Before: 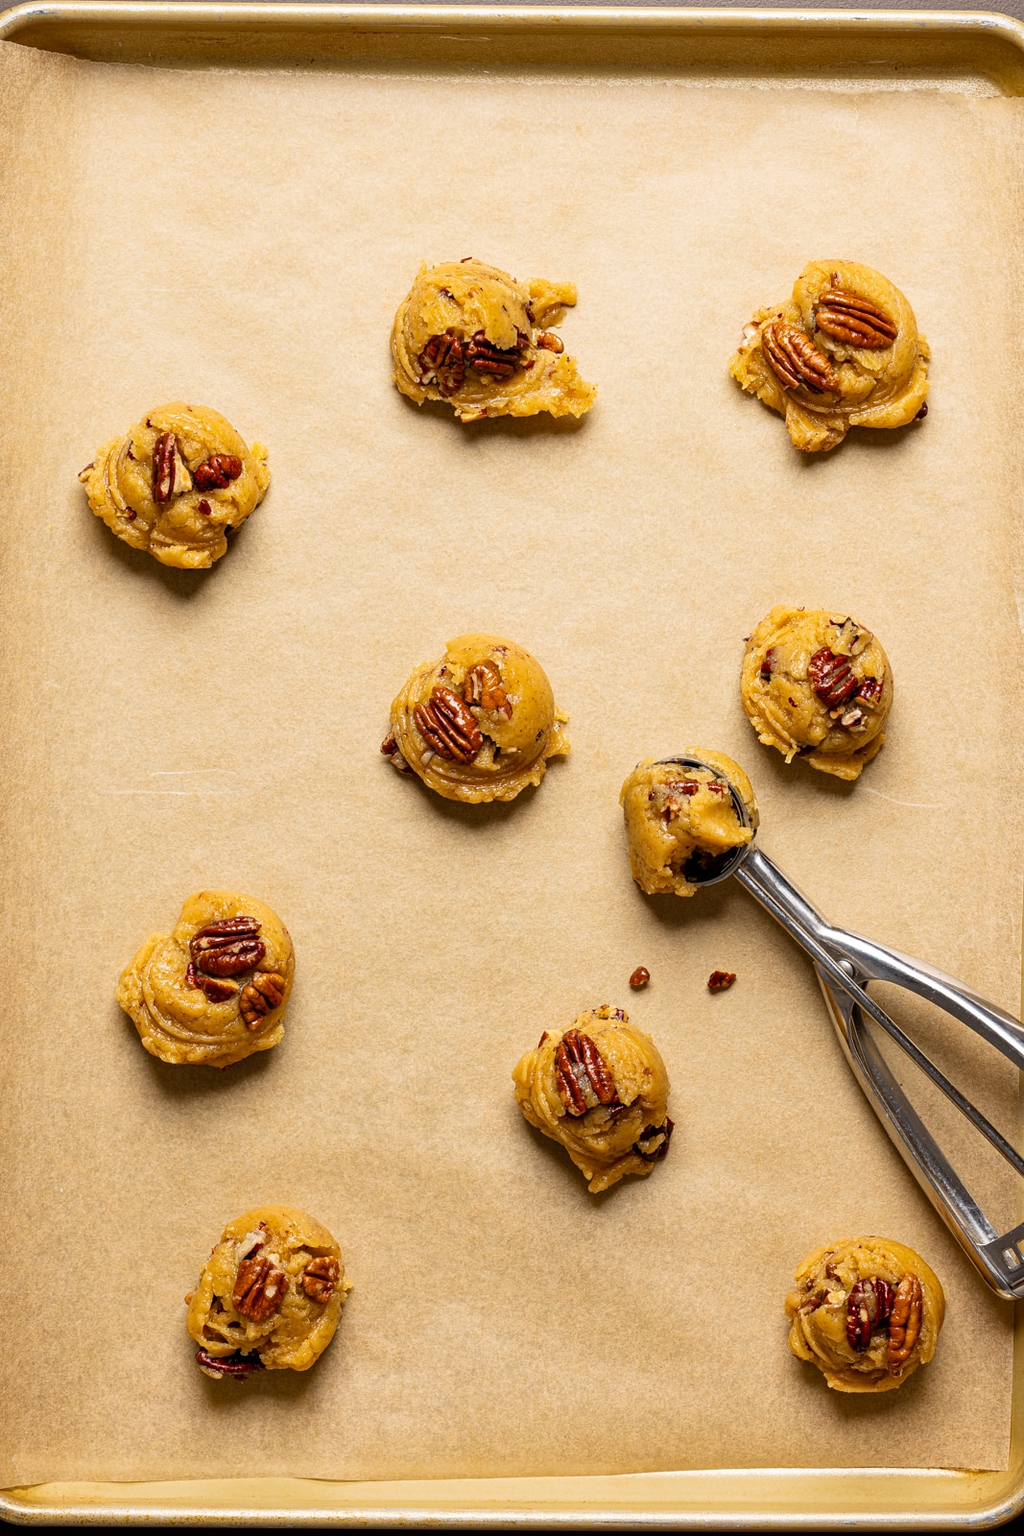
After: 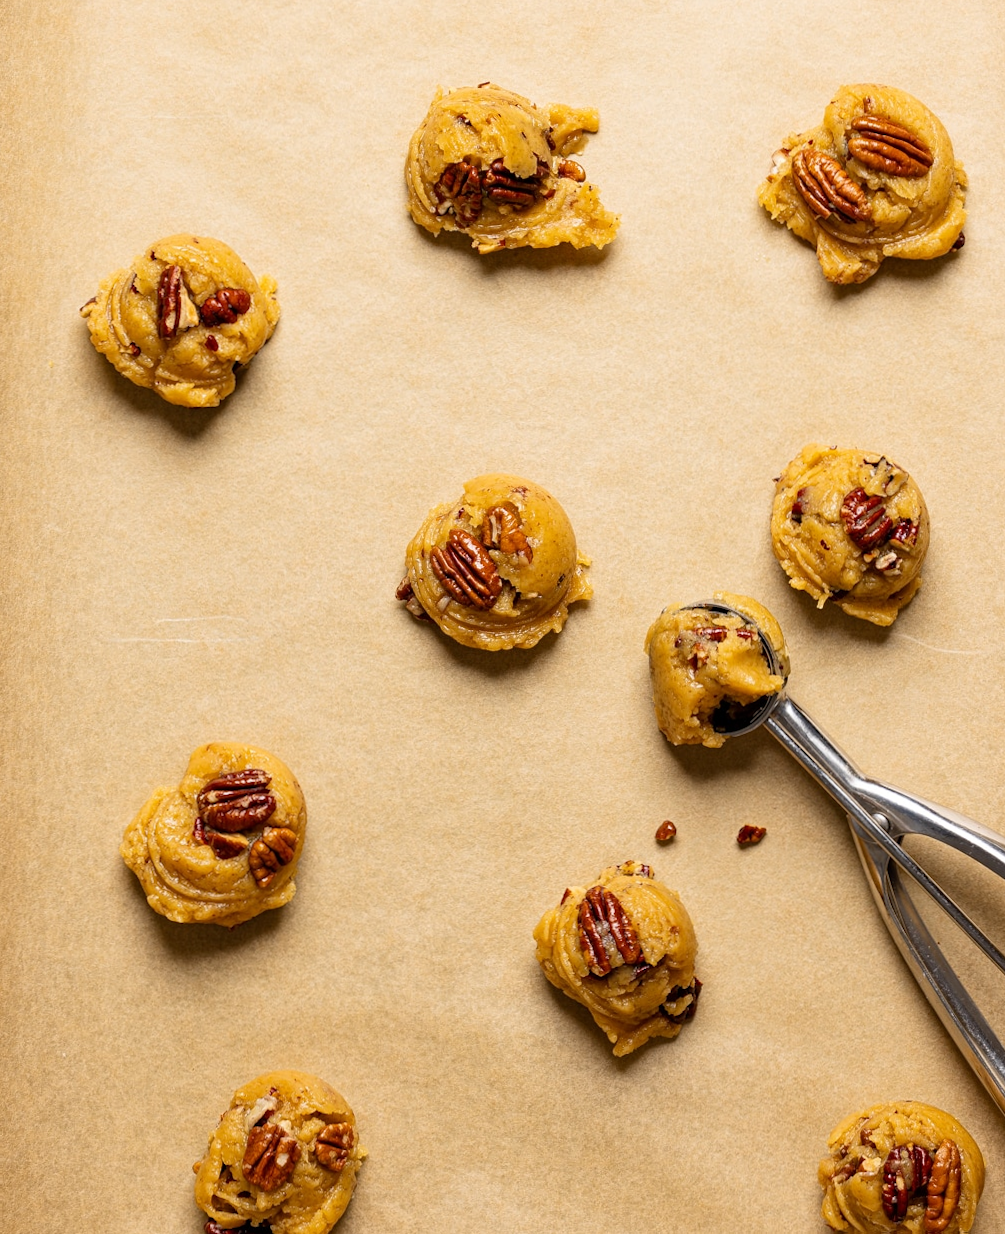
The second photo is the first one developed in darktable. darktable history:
crop and rotate: angle 0.11°, top 11.535%, right 5.467%, bottom 11.096%
